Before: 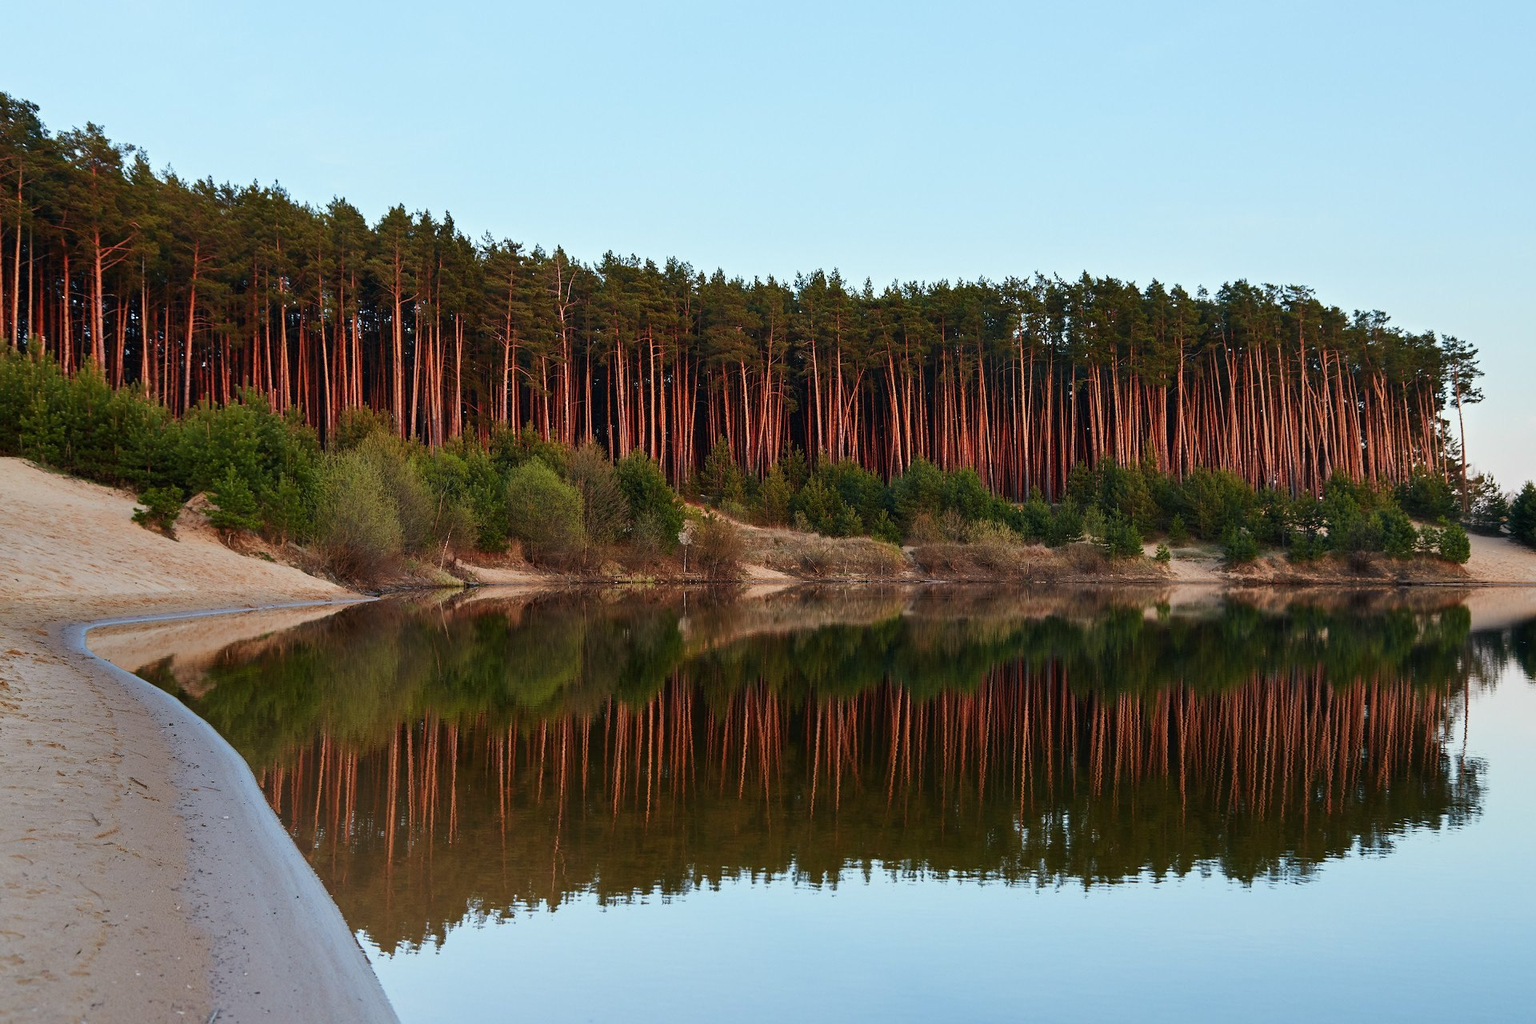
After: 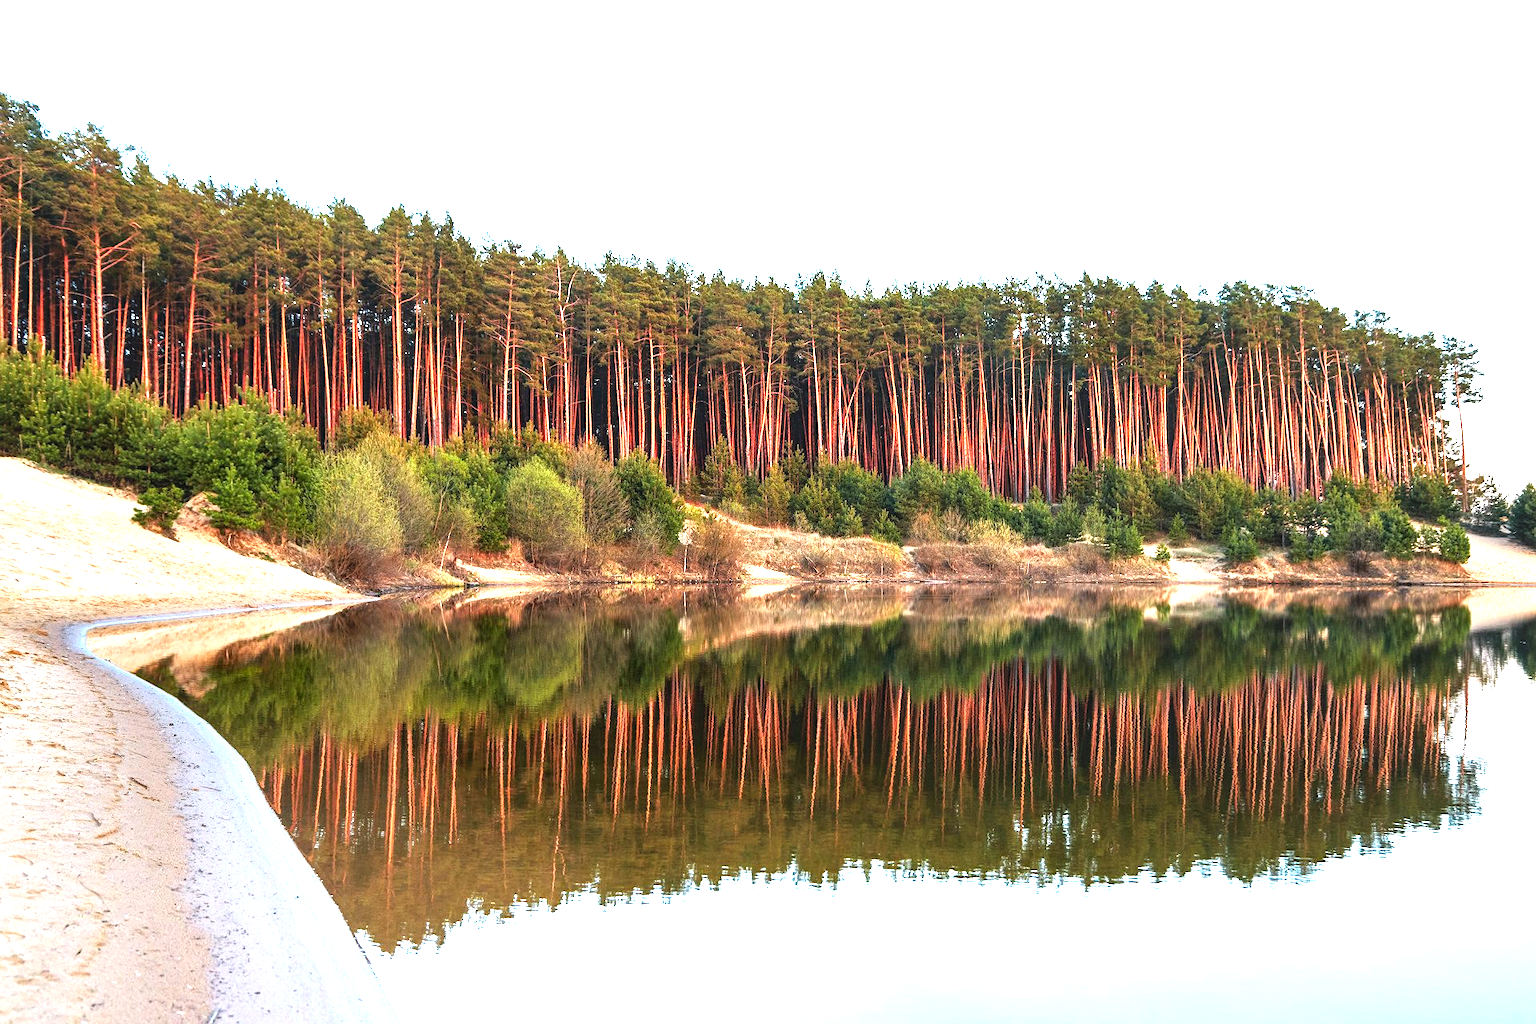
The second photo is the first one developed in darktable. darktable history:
exposure: black level correction 0, exposure 1.103 EV, compensate exposure bias true, compensate highlight preservation false
contrast brightness saturation: saturation 0.133
local contrast: detail 130%
tone equalizer: -8 EV -0.77 EV, -7 EV -0.68 EV, -6 EV -0.596 EV, -5 EV -0.394 EV, -3 EV 0.385 EV, -2 EV 0.6 EV, -1 EV 0.675 EV, +0 EV 0.763 EV
